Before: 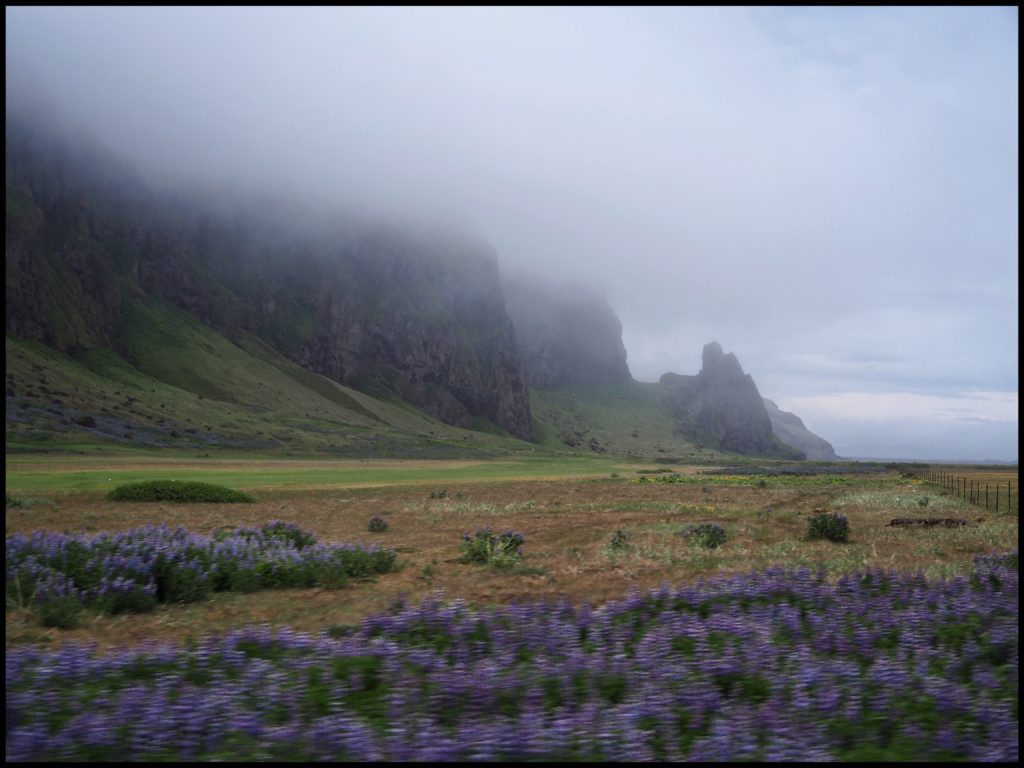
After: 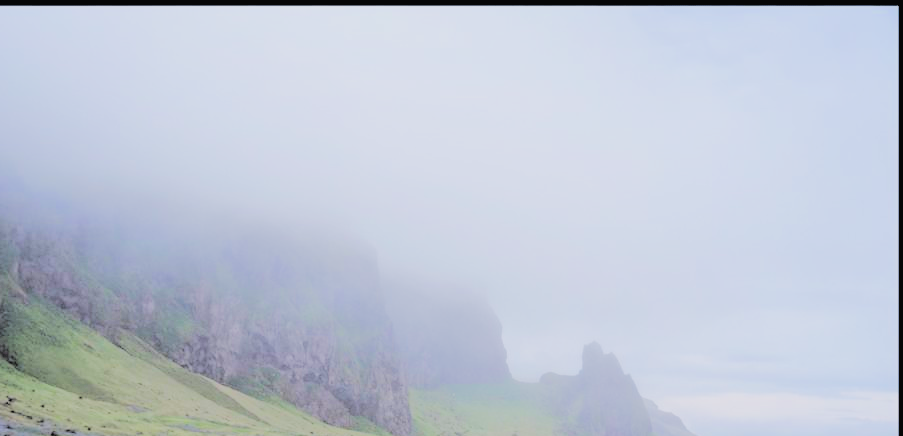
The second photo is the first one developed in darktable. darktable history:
crop and rotate: left 11.793%, bottom 43.2%
shadows and highlights: shadows 25.67, white point adjustment -2.84, highlights -29.9
contrast brightness saturation: brightness 0.282
exposure: exposure 1.001 EV, compensate exposure bias true, compensate highlight preservation false
tone equalizer: -7 EV 0.144 EV, -6 EV 0.589 EV, -5 EV 1.17 EV, -4 EV 1.34 EV, -3 EV 1.18 EV, -2 EV 0.6 EV, -1 EV 0.154 EV, edges refinement/feathering 500, mask exposure compensation -1.26 EV, preserve details no
filmic rgb: black relative exposure -2.94 EV, white relative exposure 4.56 EV, hardness 1.75, contrast 1.254
